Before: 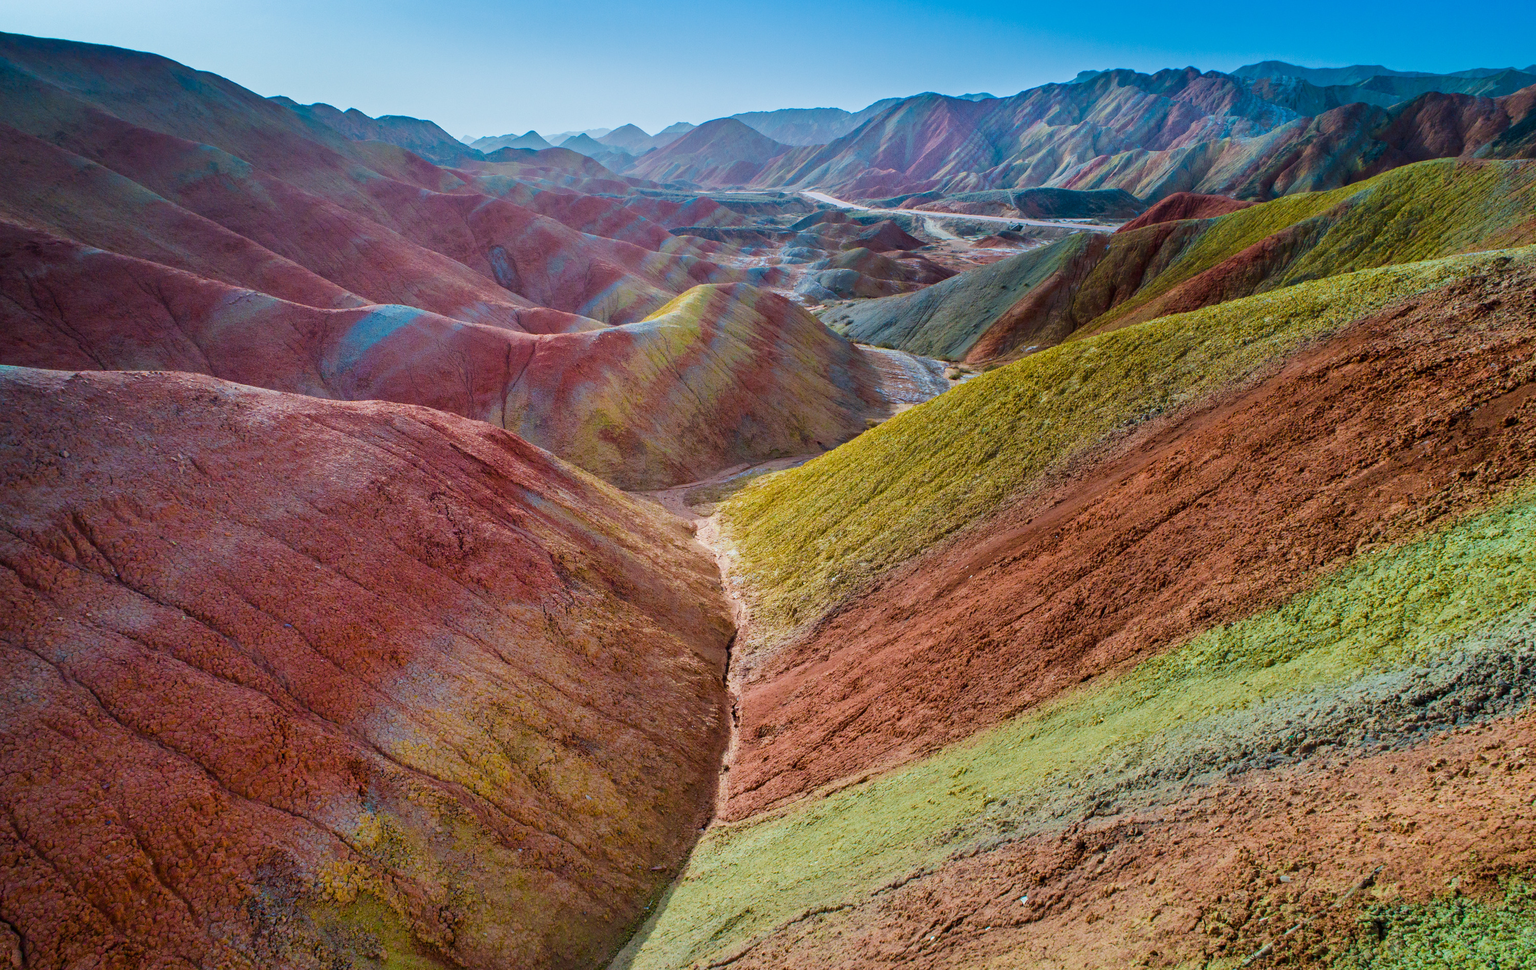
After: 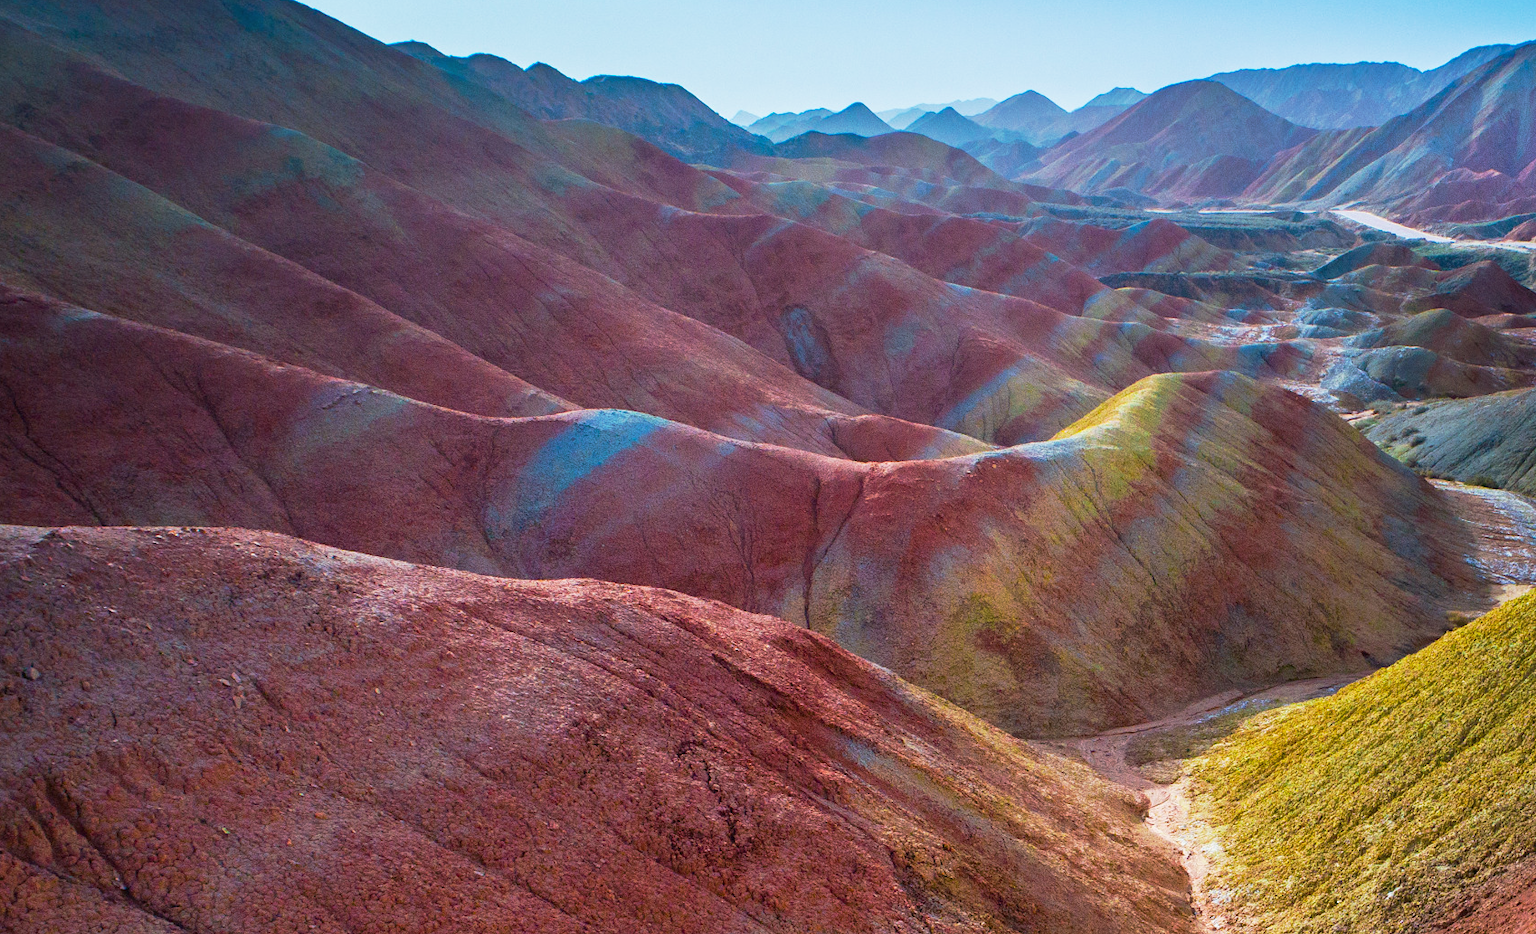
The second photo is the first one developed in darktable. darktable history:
base curve: curves: ch0 [(0, 0) (0.257, 0.25) (0.482, 0.586) (0.757, 0.871) (1, 1)], preserve colors none
crop and rotate: left 3.051%, top 7.54%, right 40.322%, bottom 37.913%
